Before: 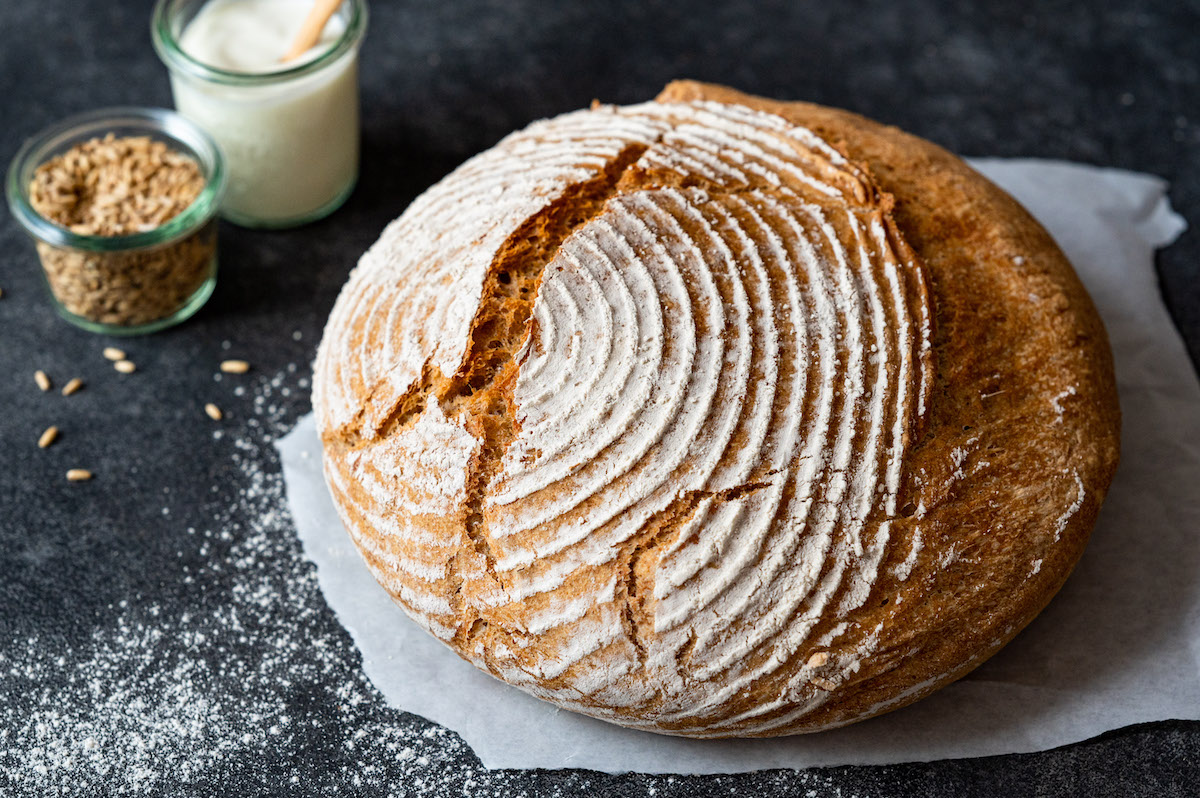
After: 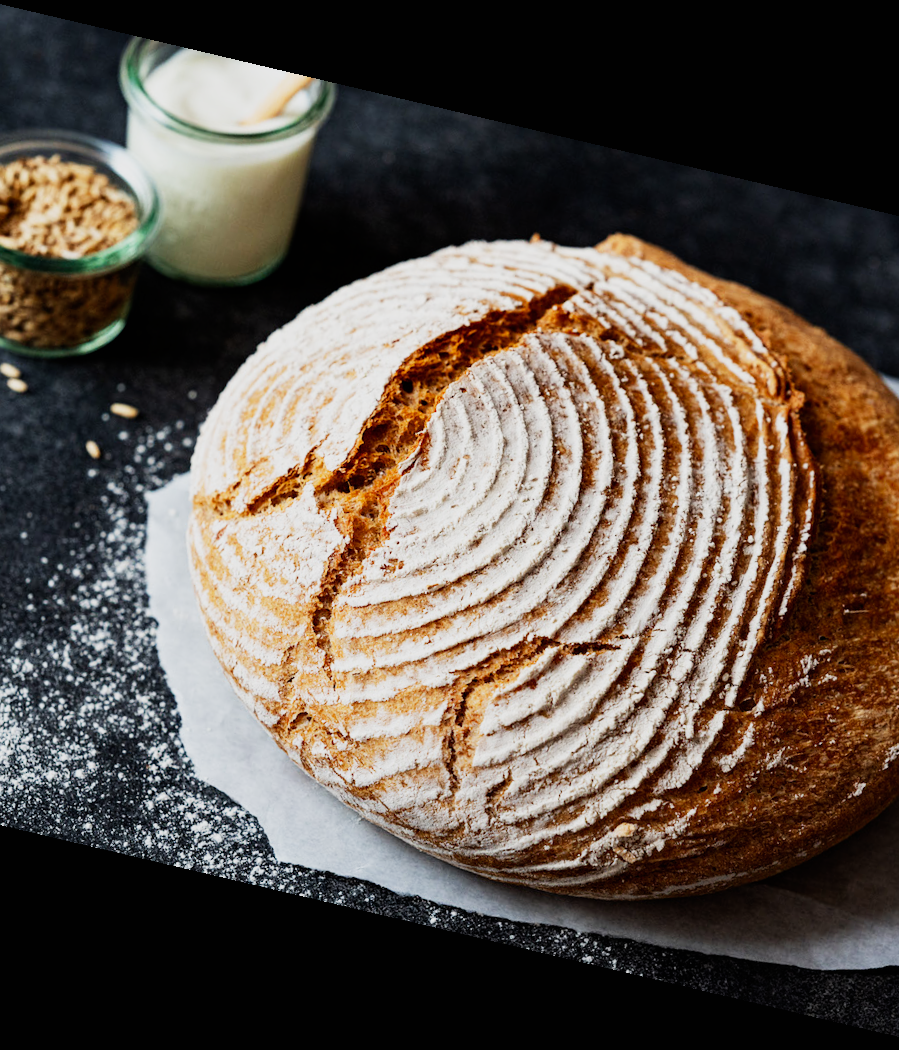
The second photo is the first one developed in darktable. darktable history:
sigmoid: contrast 1.7, skew 0.1, preserve hue 0%, red attenuation 0.1, red rotation 0.035, green attenuation 0.1, green rotation -0.017, blue attenuation 0.15, blue rotation -0.052, base primaries Rec2020
rotate and perspective: rotation 13.27°, automatic cropping off
crop and rotate: left 15.055%, right 18.278%
